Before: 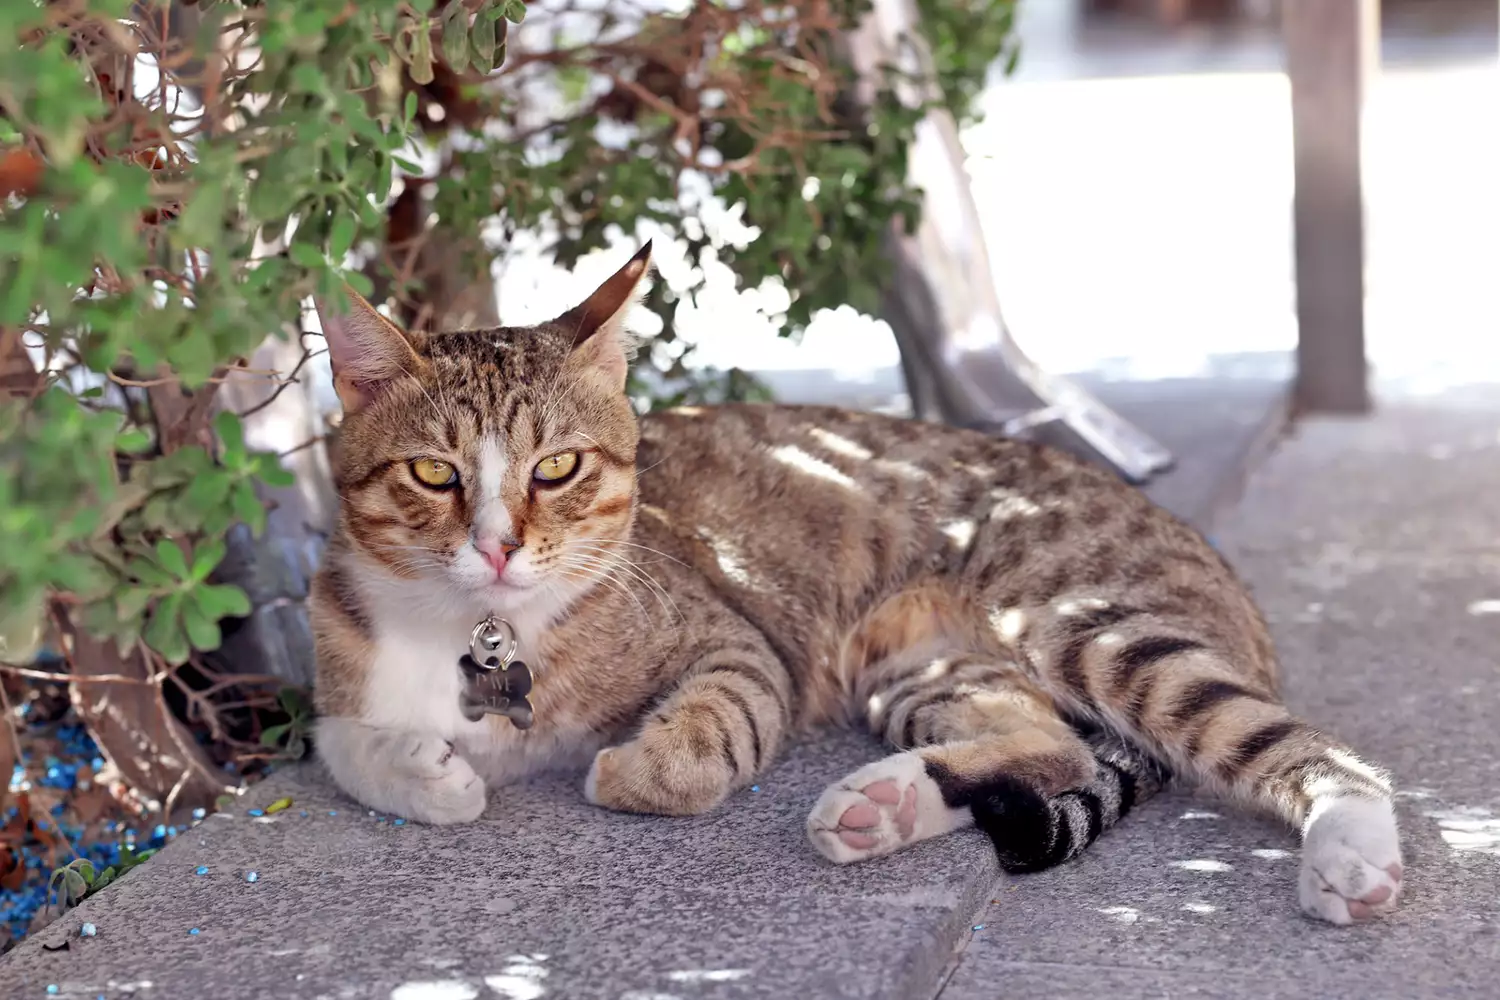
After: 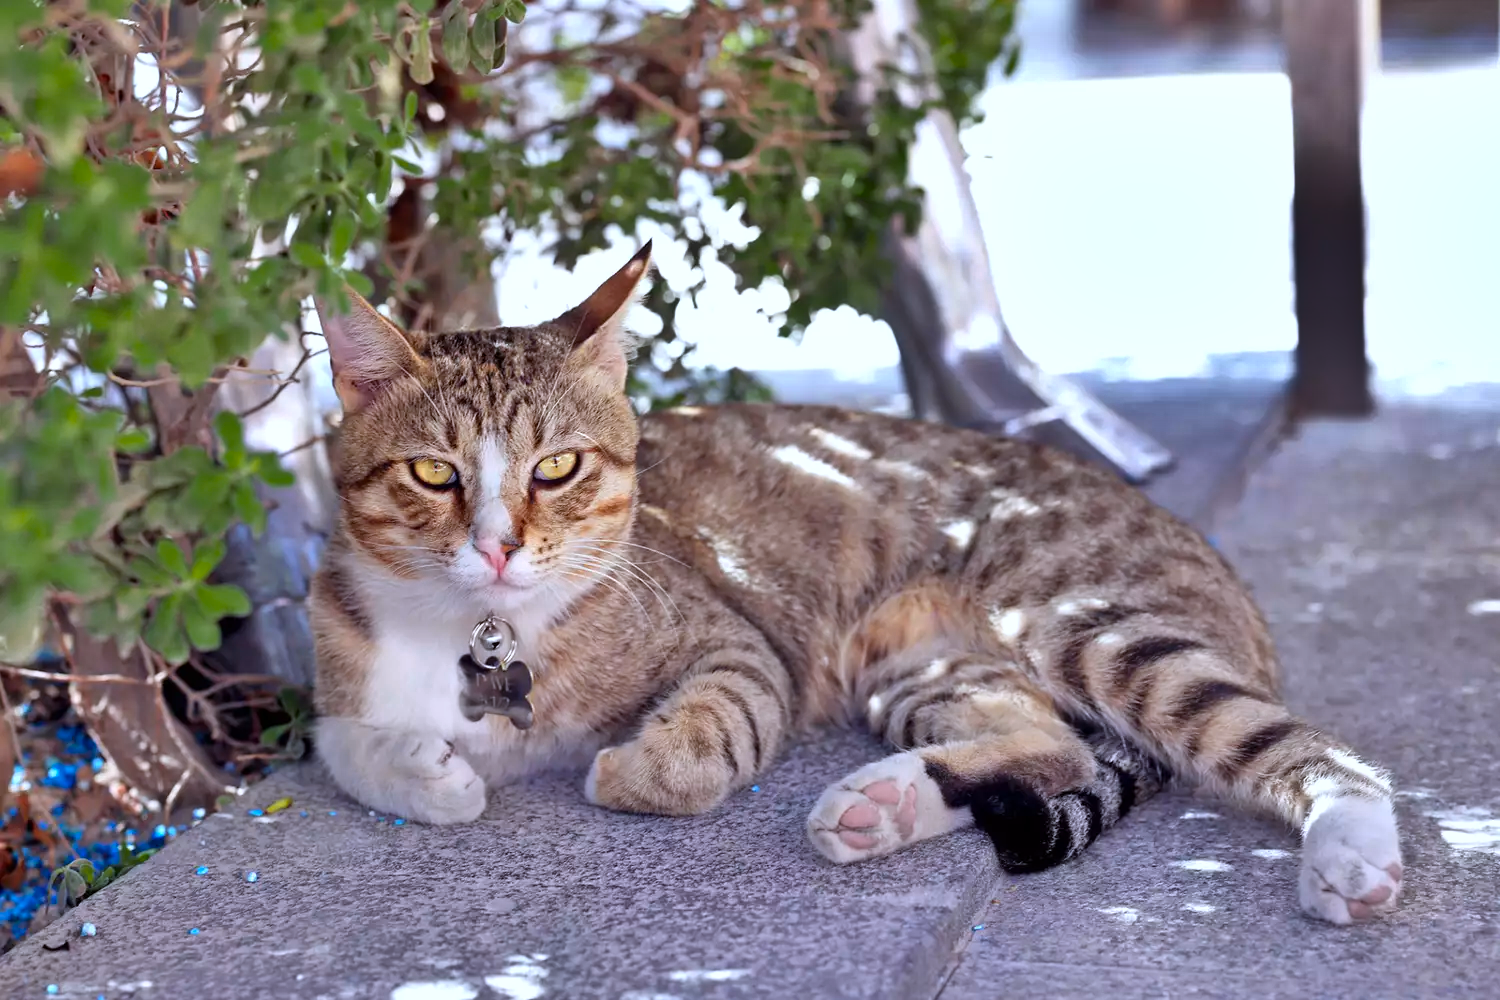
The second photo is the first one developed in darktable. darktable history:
white balance: red 0.954, blue 1.079
shadows and highlights: shadows 24.5, highlights -78.15, soften with gaussian
color zones: curves: ch0 [(0.099, 0.624) (0.257, 0.596) (0.384, 0.376) (0.529, 0.492) (0.697, 0.564) (0.768, 0.532) (0.908, 0.644)]; ch1 [(0.112, 0.564) (0.254, 0.612) (0.432, 0.676) (0.592, 0.456) (0.743, 0.684) (0.888, 0.536)]; ch2 [(0.25, 0.5) (0.469, 0.36) (0.75, 0.5)]
tone equalizer: on, module defaults
